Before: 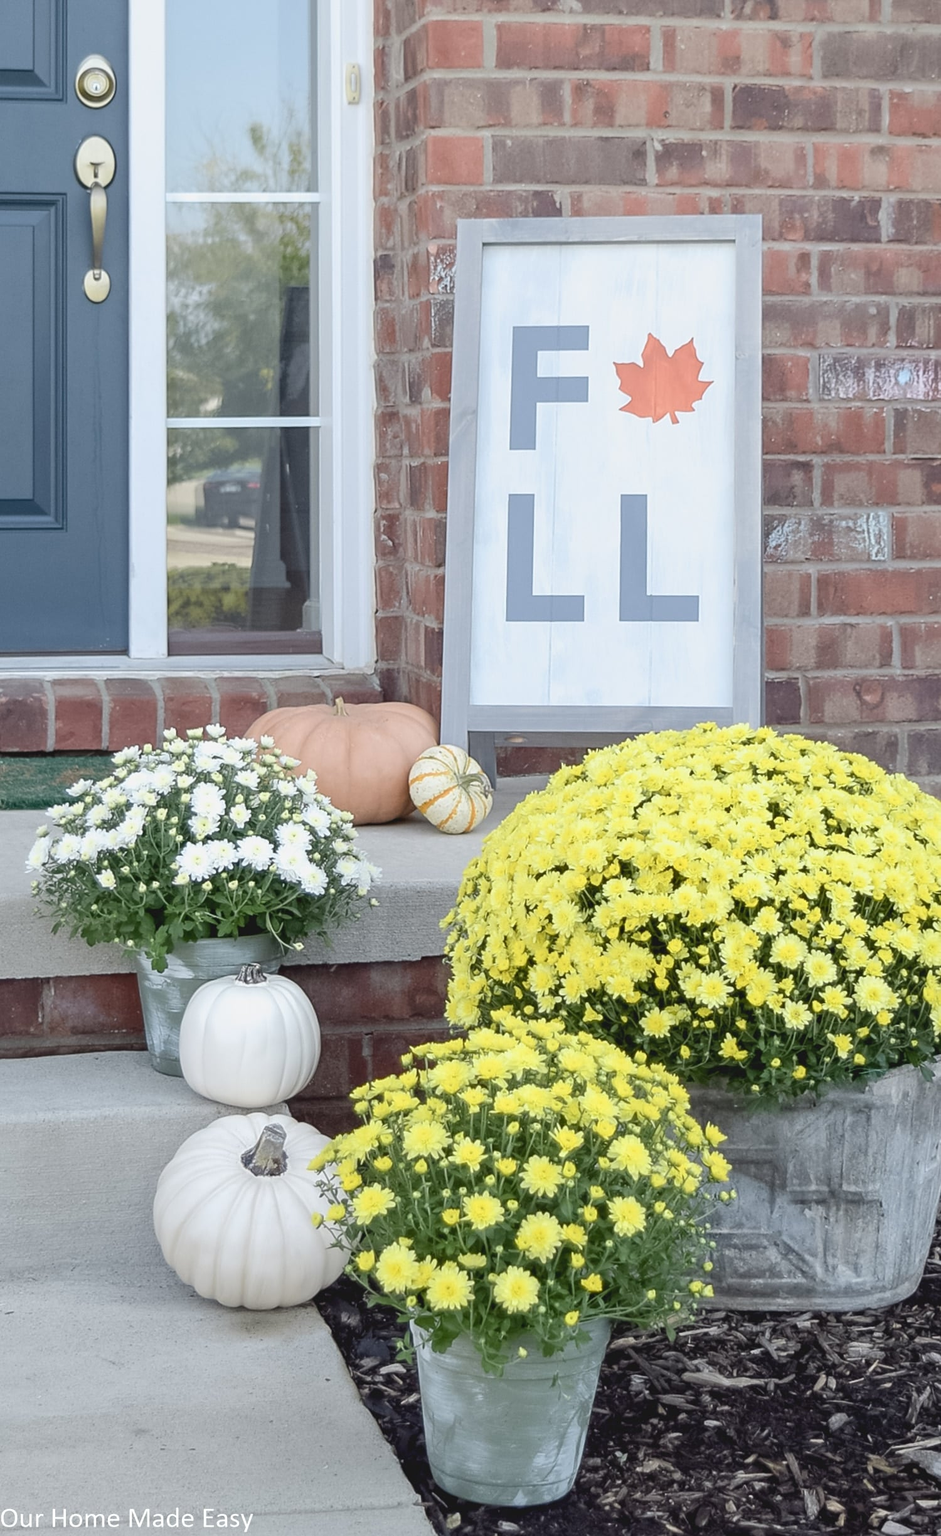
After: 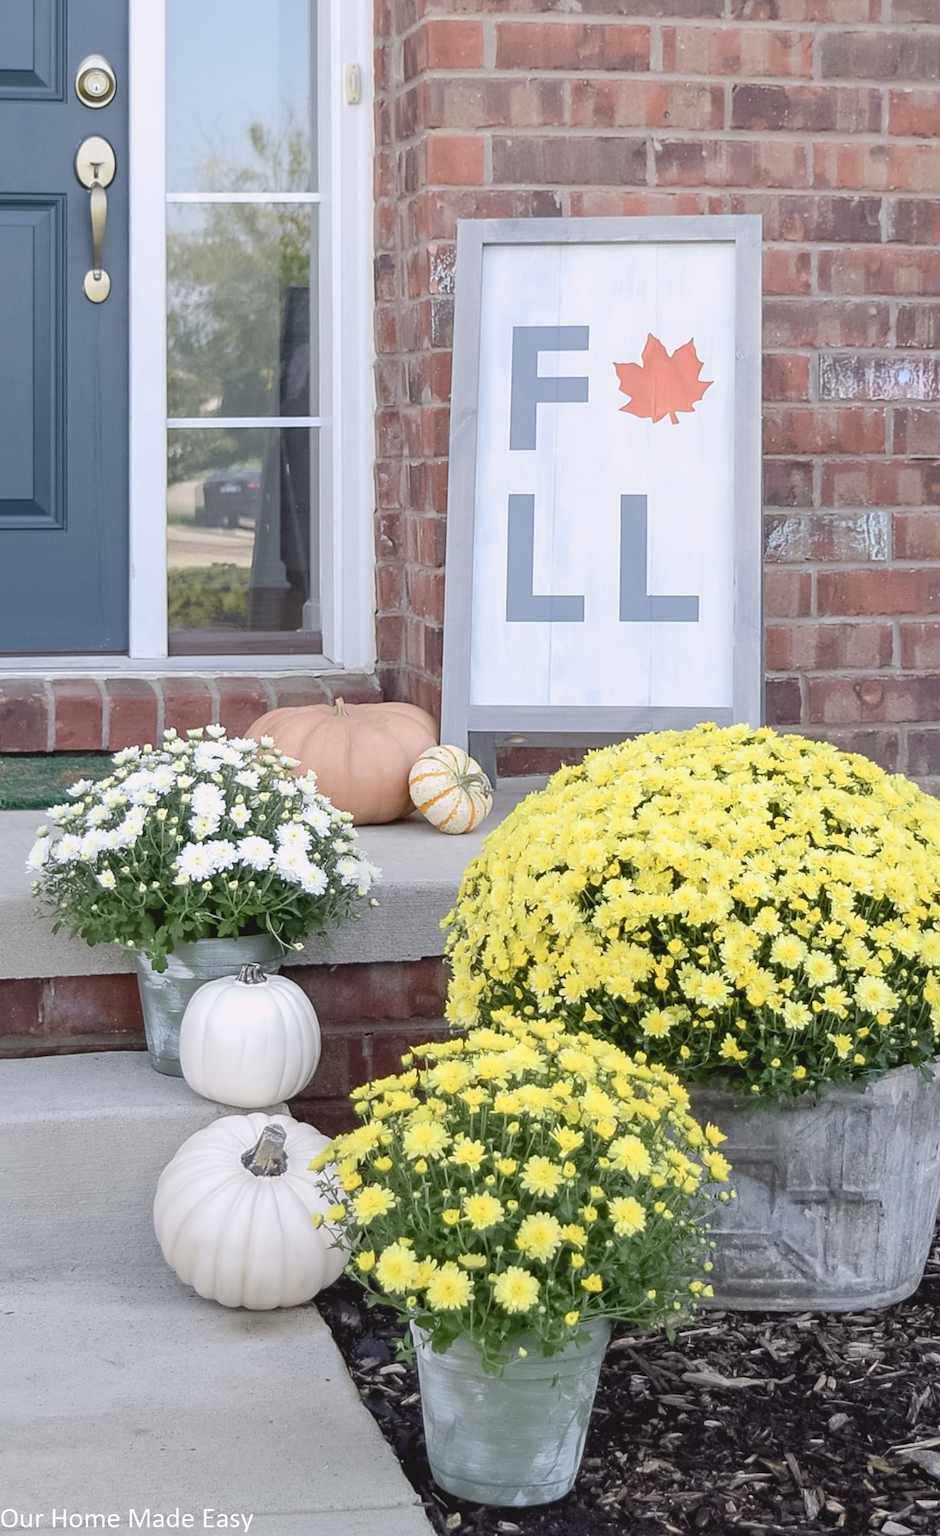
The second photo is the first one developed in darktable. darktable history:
color correction: highlights a* 3, highlights b* -1.11, shadows a* -0.061, shadows b* 1.76, saturation 0.976
